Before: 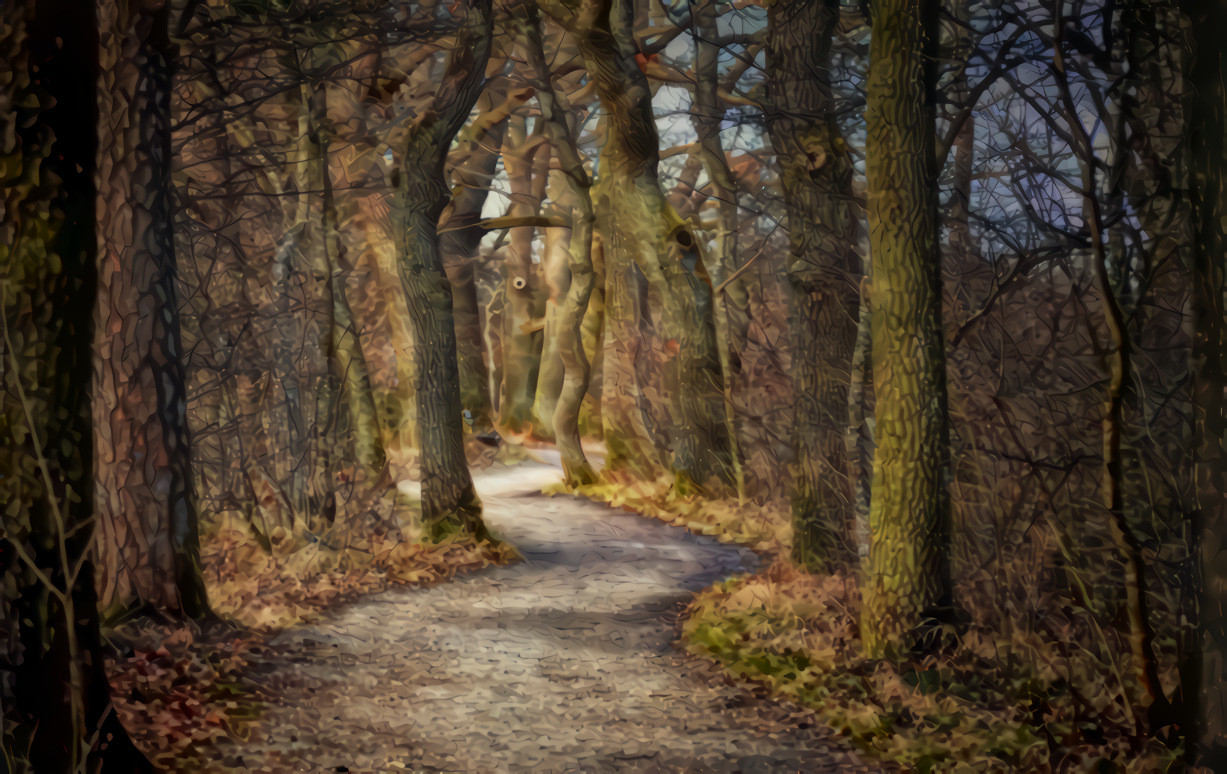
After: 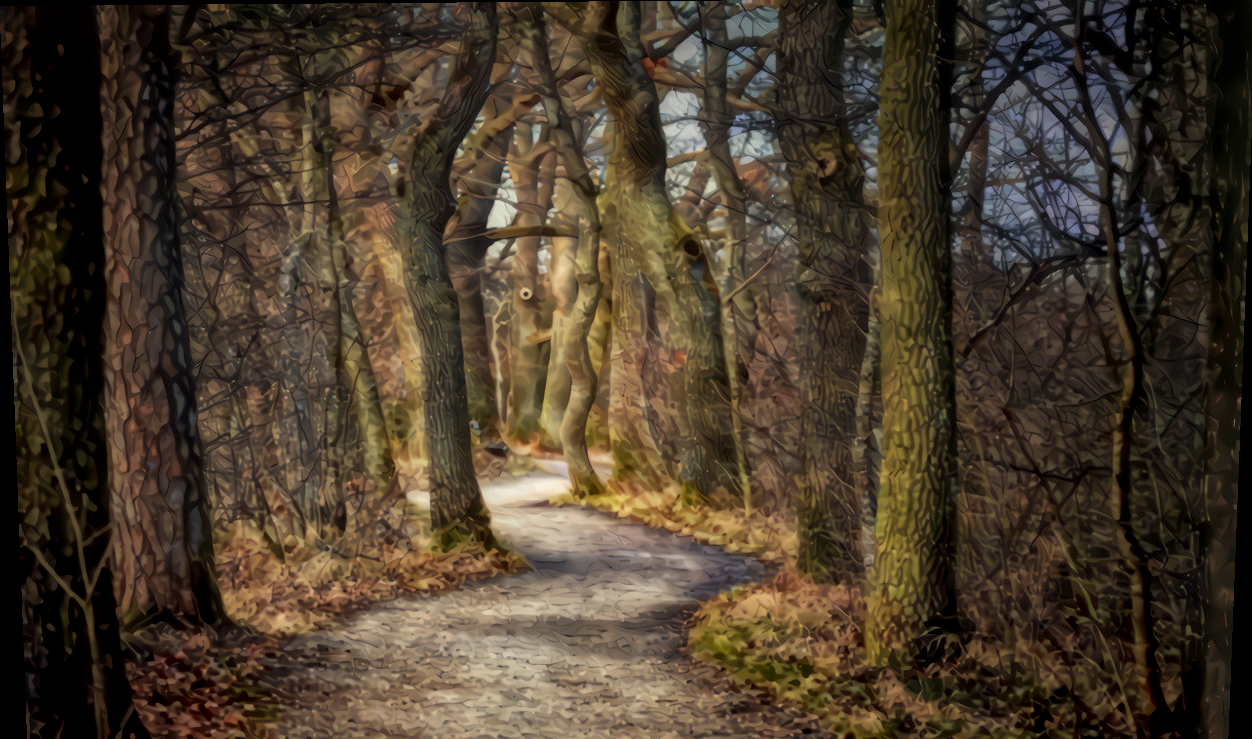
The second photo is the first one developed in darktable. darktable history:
local contrast: on, module defaults
rgb levels: preserve colors max RGB
rotate and perspective: lens shift (vertical) 0.048, lens shift (horizontal) -0.024, automatic cropping off
crop: top 0.448%, right 0.264%, bottom 5.045%
